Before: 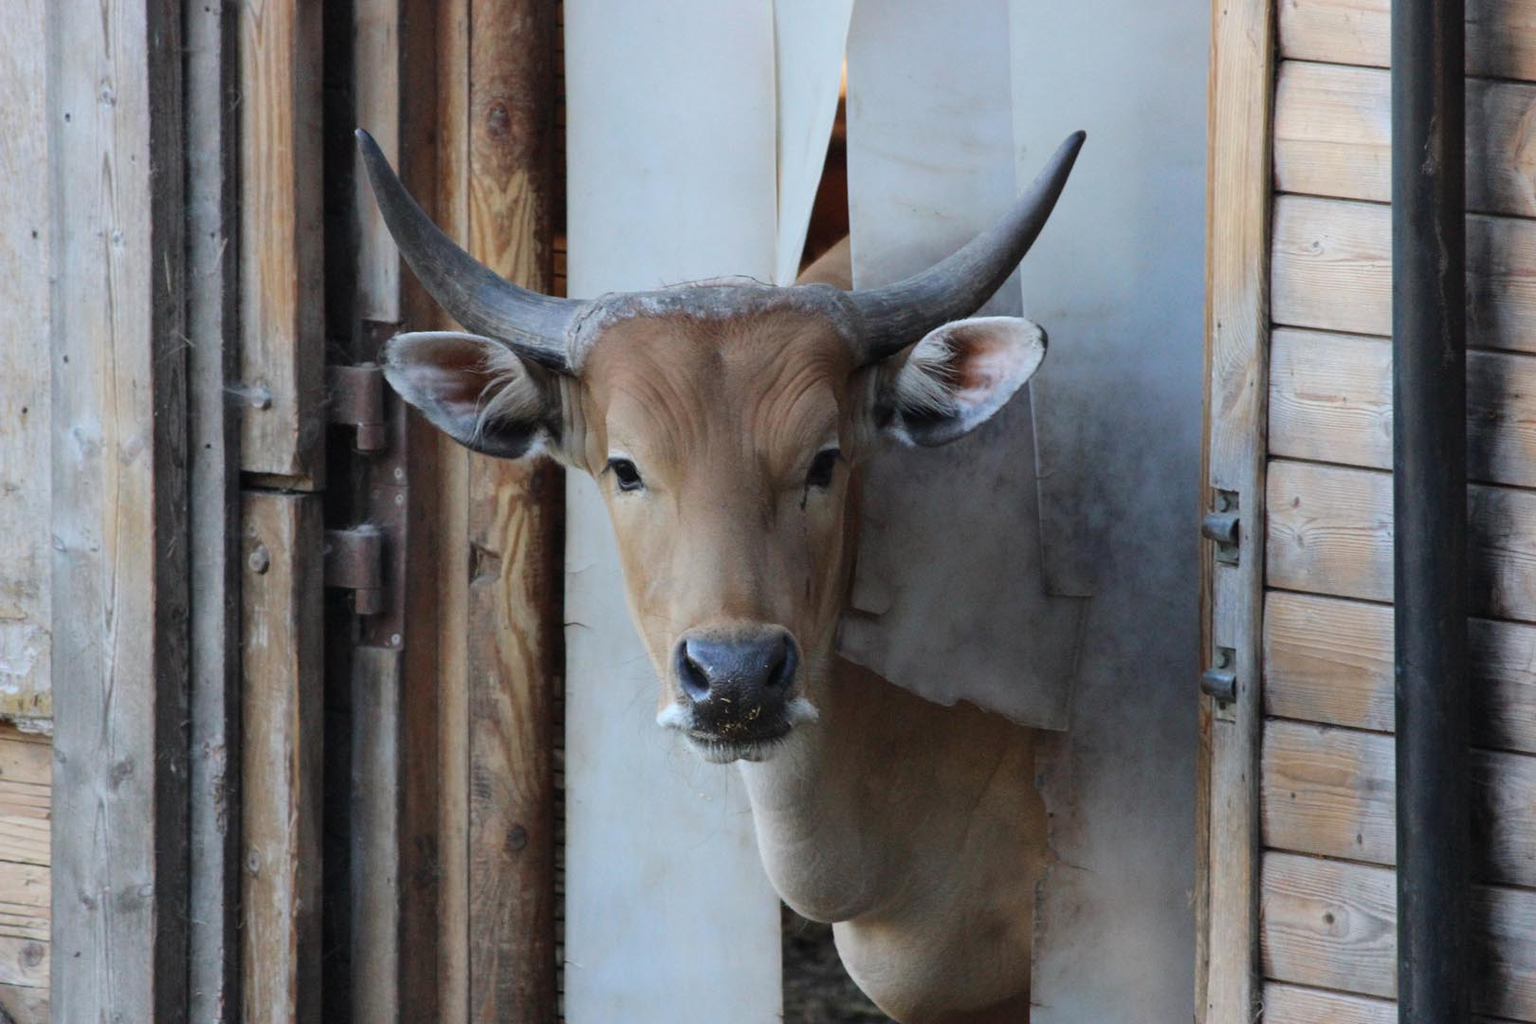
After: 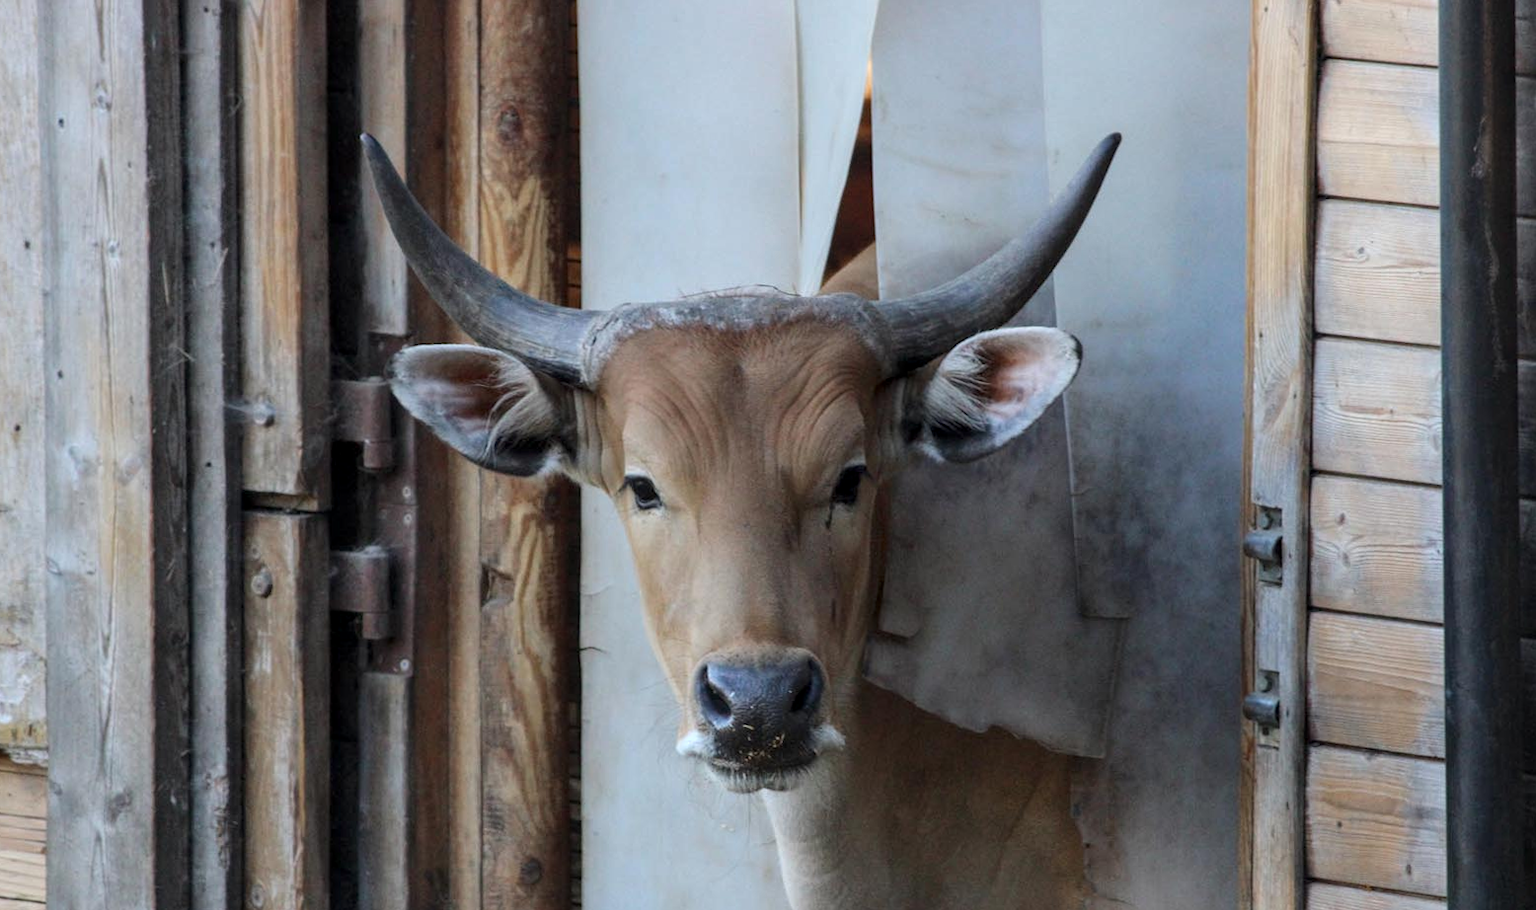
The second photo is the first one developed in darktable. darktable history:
local contrast: on, module defaults
crop and rotate: angle 0.2°, left 0.275%, right 3.127%, bottom 14.18%
